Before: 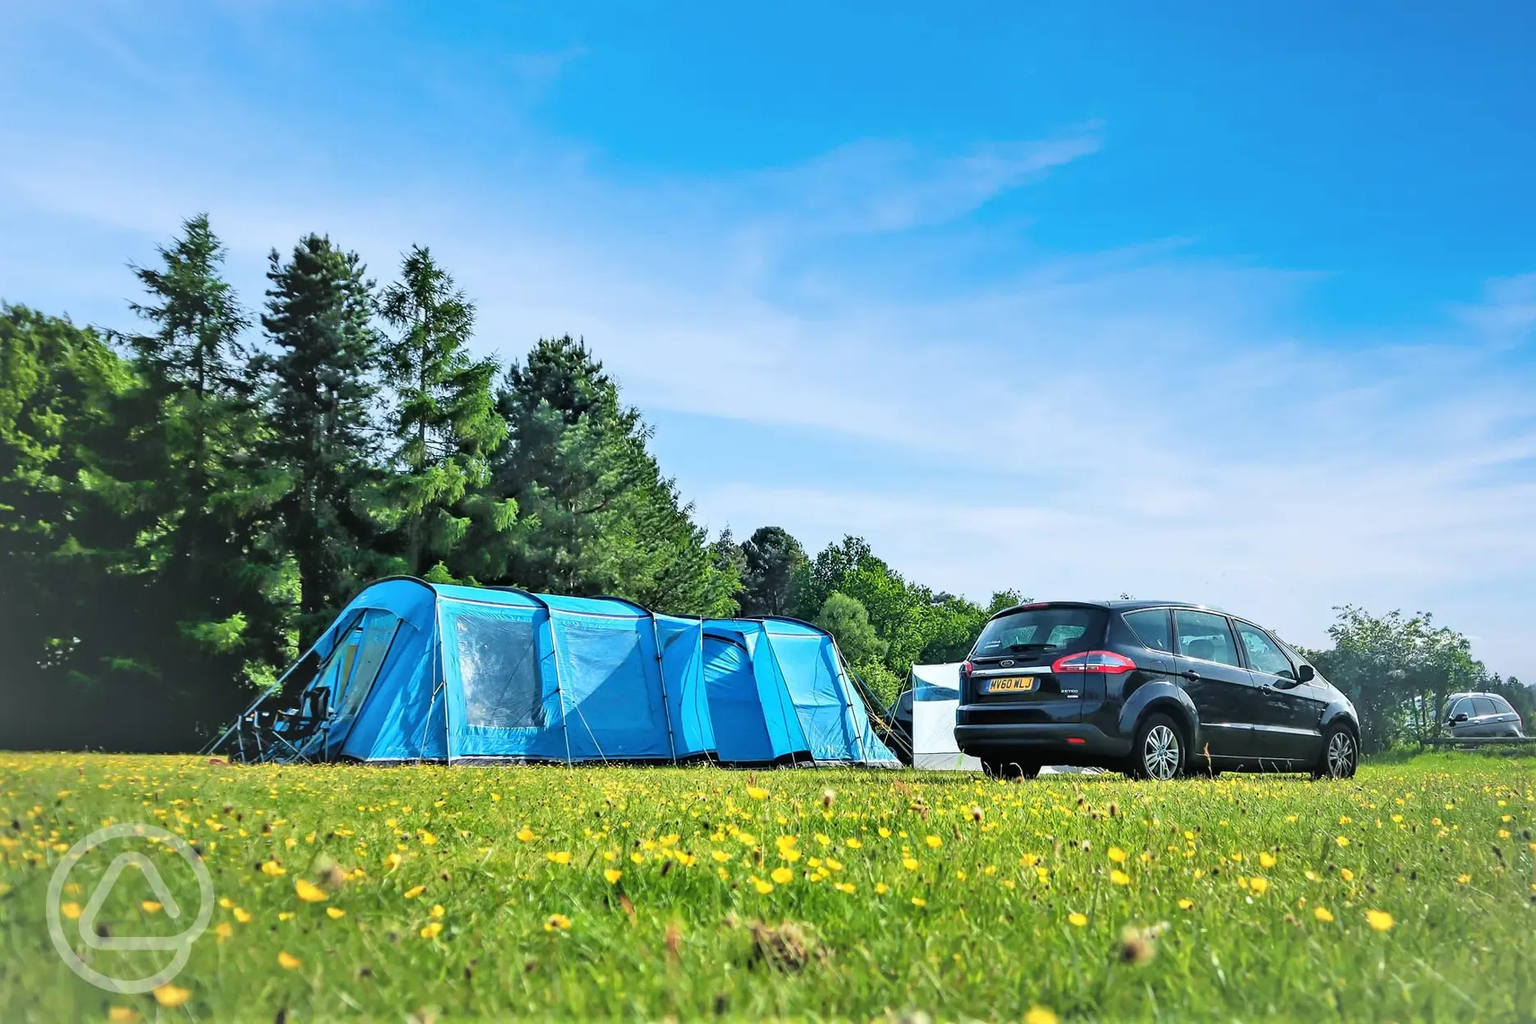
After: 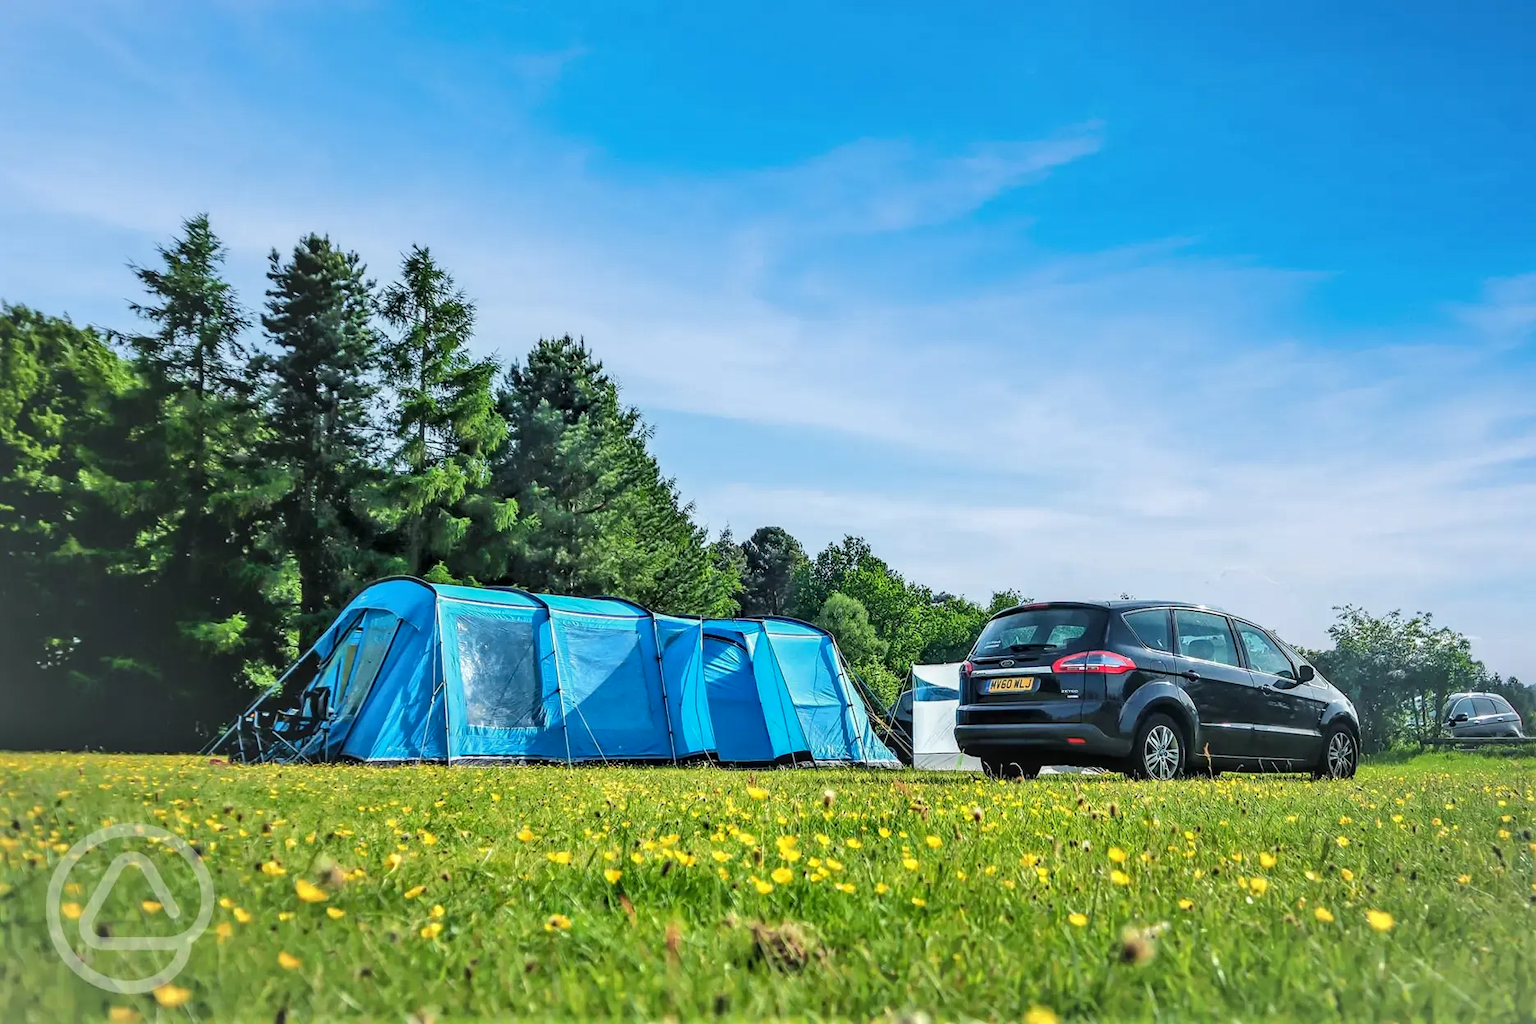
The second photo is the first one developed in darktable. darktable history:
local contrast: detail 130%
tone curve: curves: ch0 [(0, 0) (0.003, 0.027) (0.011, 0.03) (0.025, 0.04) (0.044, 0.063) (0.069, 0.093) (0.1, 0.125) (0.136, 0.153) (0.177, 0.191) (0.224, 0.232) (0.277, 0.279) (0.335, 0.333) (0.399, 0.39) (0.468, 0.457) (0.543, 0.535) (0.623, 0.611) (0.709, 0.683) (0.801, 0.758) (0.898, 0.853) (1, 1)], color space Lab, independent channels, preserve colors none
